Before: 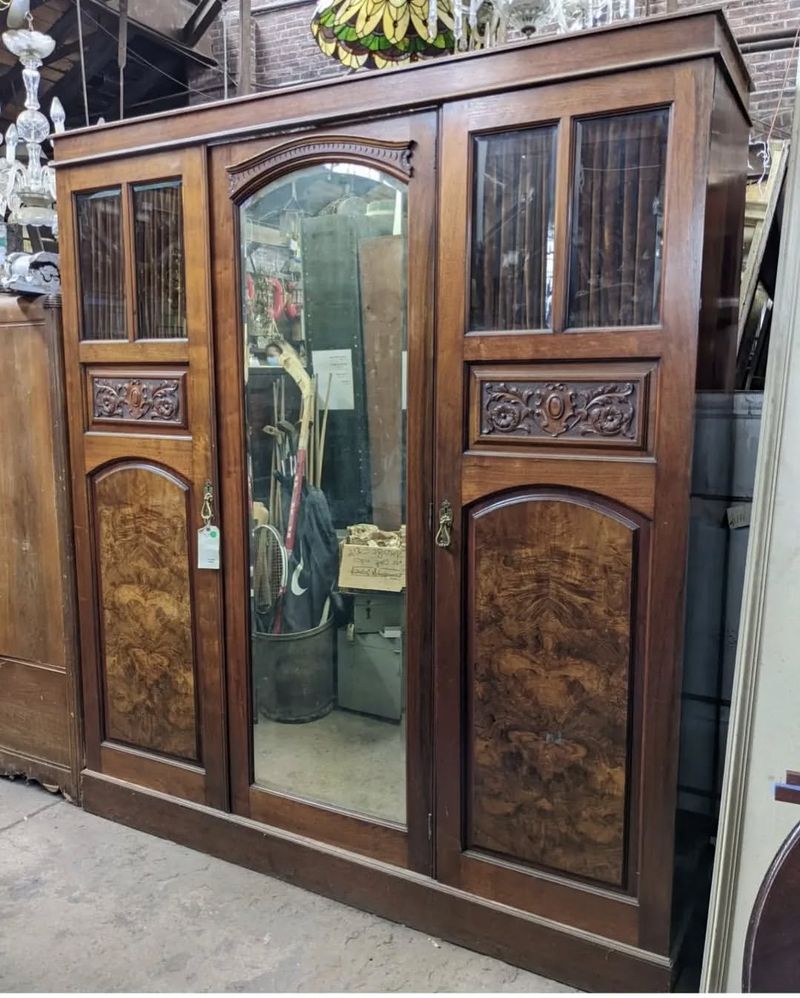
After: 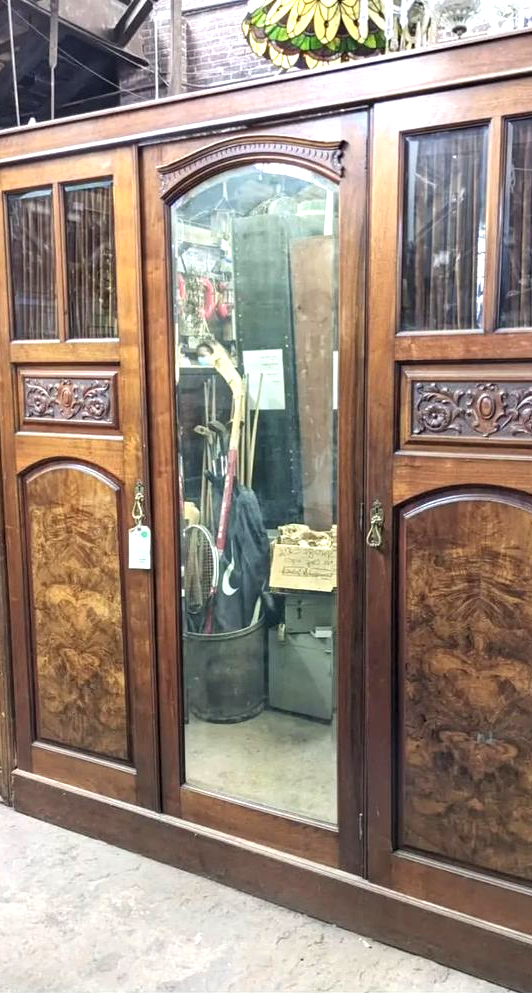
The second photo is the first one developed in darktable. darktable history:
crop and rotate: left 8.73%, right 24.696%
exposure: exposure 0.999 EV, compensate highlight preservation false
